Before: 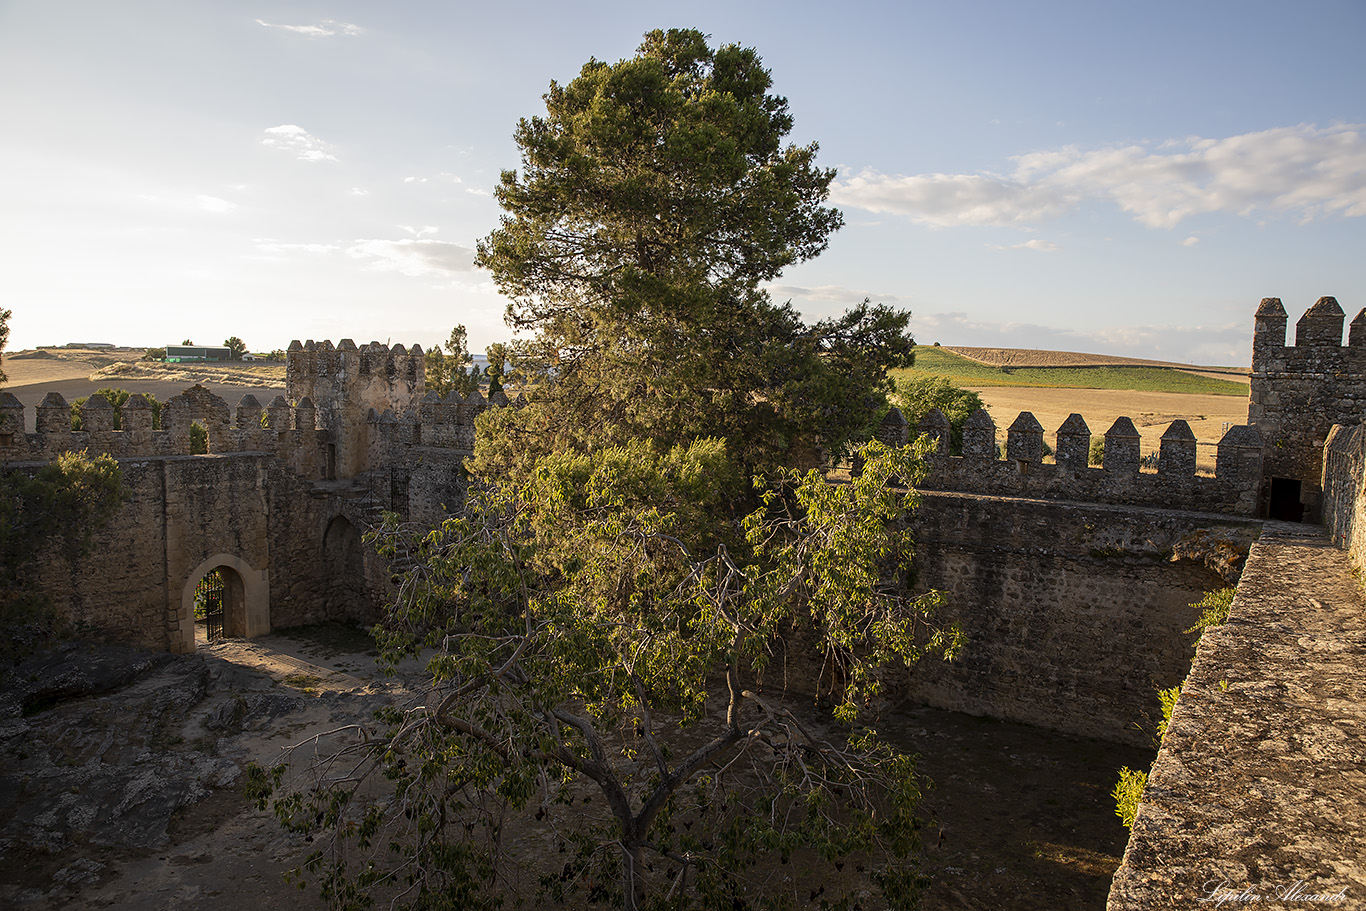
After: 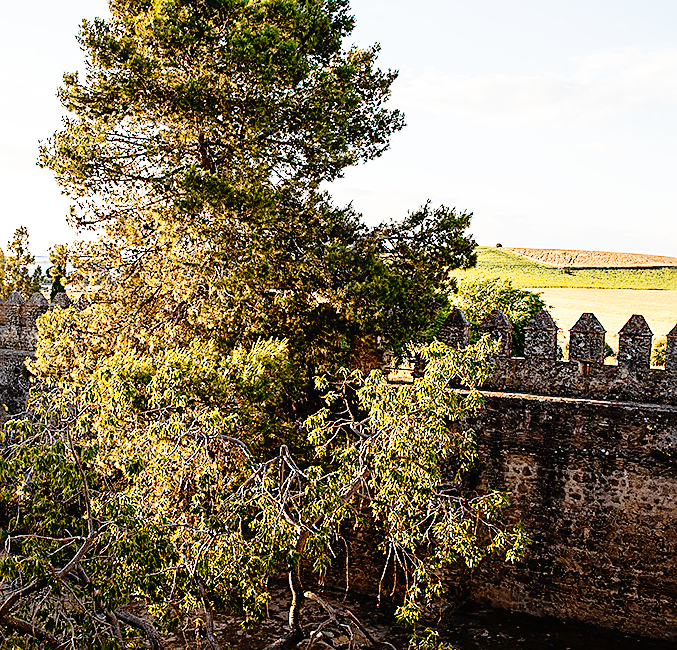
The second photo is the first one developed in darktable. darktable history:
crop: left 32.075%, top 10.976%, right 18.355%, bottom 17.596%
tone curve: curves: ch0 [(0, 0) (0.003, 0.003) (0.011, 0.006) (0.025, 0.015) (0.044, 0.025) (0.069, 0.034) (0.1, 0.052) (0.136, 0.092) (0.177, 0.157) (0.224, 0.228) (0.277, 0.305) (0.335, 0.392) (0.399, 0.466) (0.468, 0.543) (0.543, 0.612) (0.623, 0.692) (0.709, 0.78) (0.801, 0.865) (0.898, 0.935) (1, 1)], preserve colors none
sharpen: on, module defaults
base curve: curves: ch0 [(0, 0.003) (0.001, 0.002) (0.006, 0.004) (0.02, 0.022) (0.048, 0.086) (0.094, 0.234) (0.162, 0.431) (0.258, 0.629) (0.385, 0.8) (0.548, 0.918) (0.751, 0.988) (1, 1)], preserve colors none
